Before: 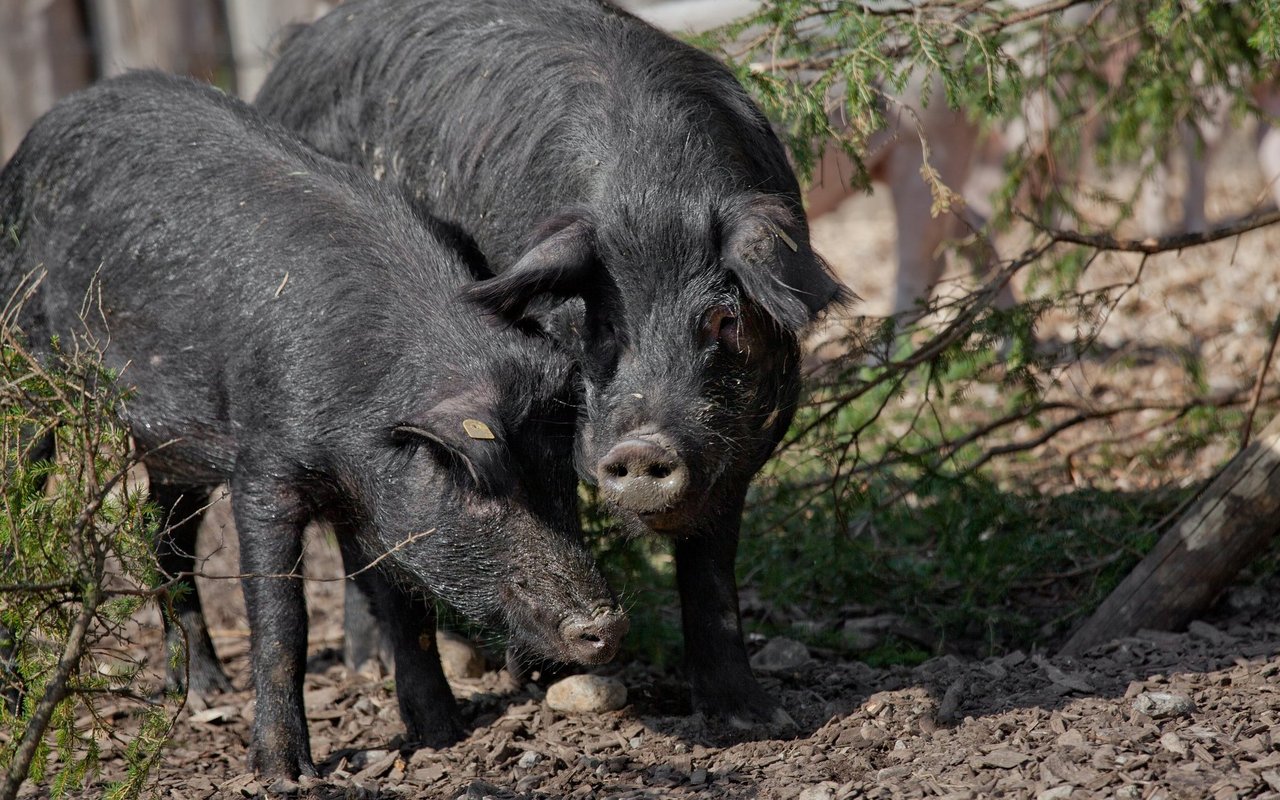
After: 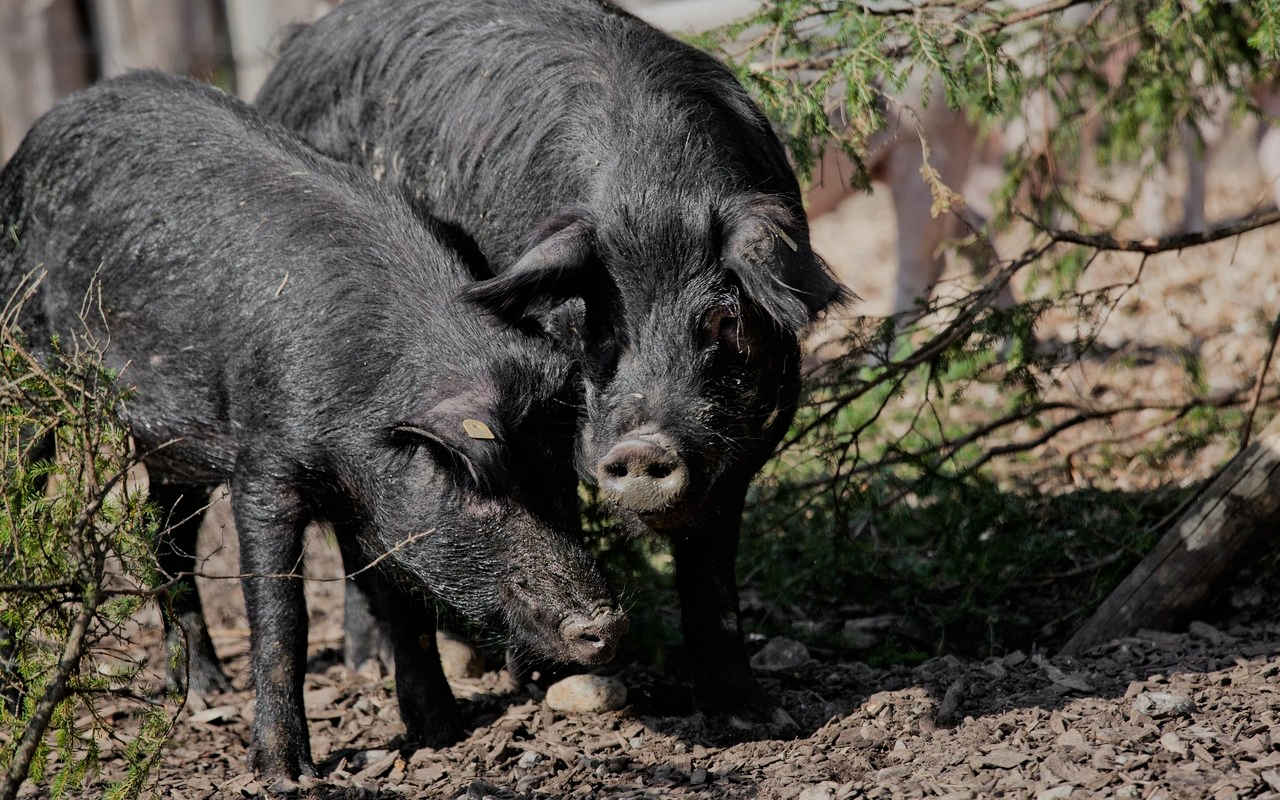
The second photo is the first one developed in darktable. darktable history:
tone curve: curves: ch0 [(0, 0.003) (0.117, 0.101) (0.257, 0.246) (0.408, 0.432) (0.611, 0.653) (0.824, 0.846) (1, 1)]; ch1 [(0, 0) (0.227, 0.197) (0.405, 0.421) (0.501, 0.501) (0.522, 0.53) (0.563, 0.572) (0.589, 0.611) (0.699, 0.709) (0.976, 0.992)]; ch2 [(0, 0) (0.208, 0.176) (0.377, 0.38) (0.5, 0.5) (0.537, 0.534) (0.571, 0.576) (0.681, 0.746) (1, 1)], color space Lab, linked channels, preserve colors none
filmic rgb: black relative exposure -7.65 EV, white relative exposure 4.56 EV, hardness 3.61
